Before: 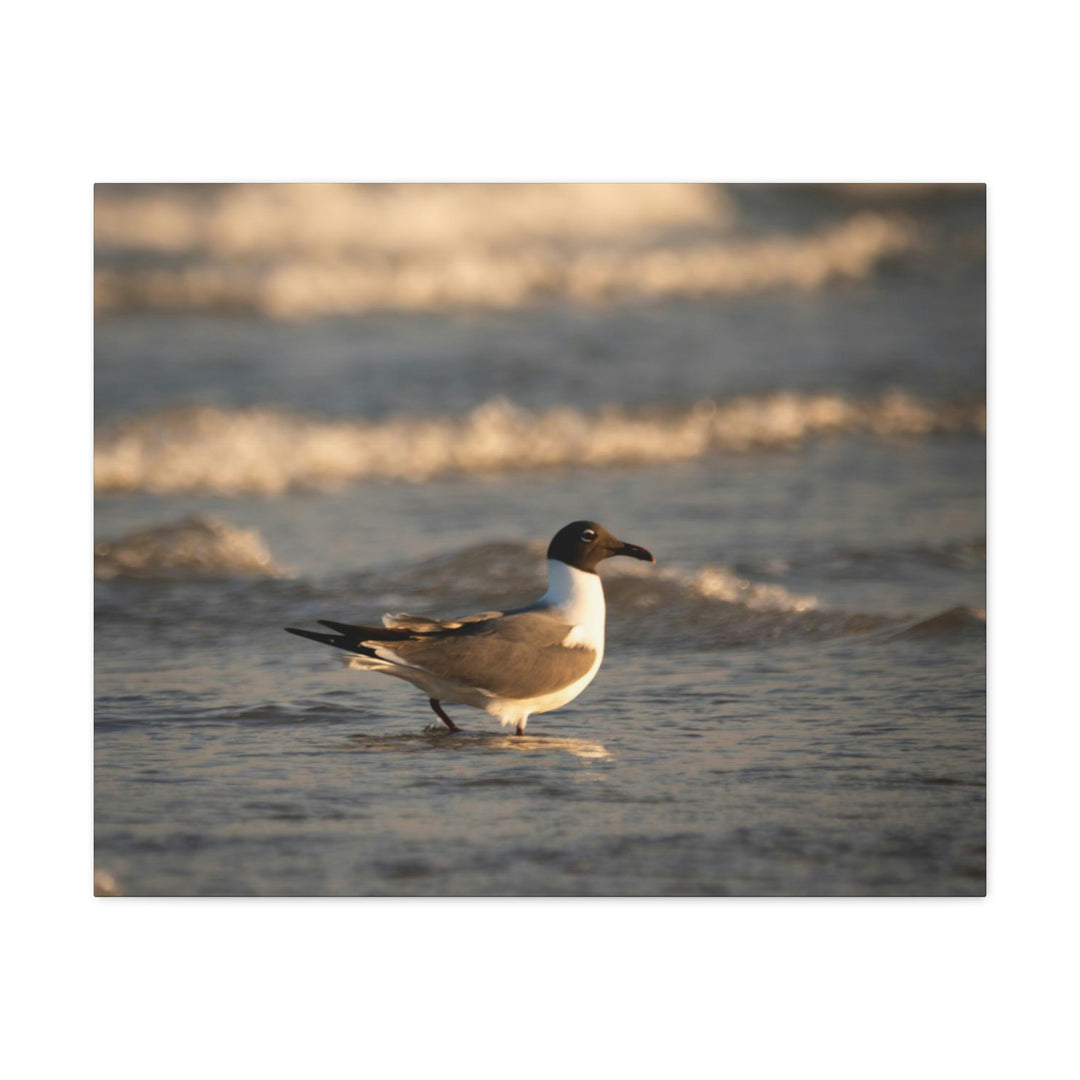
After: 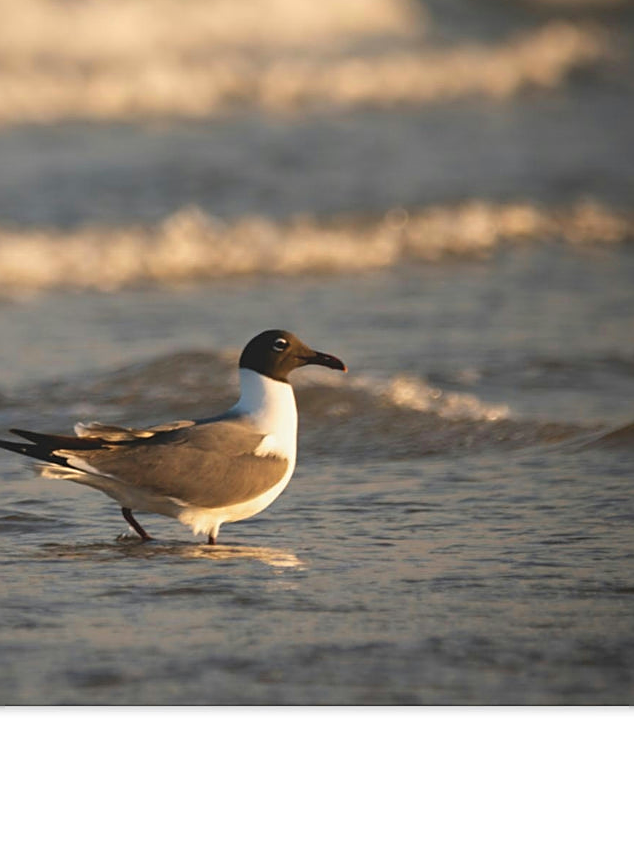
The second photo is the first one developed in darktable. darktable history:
color zones: curves: ch1 [(0, 0.525) (0.143, 0.556) (0.286, 0.52) (0.429, 0.5) (0.571, 0.5) (0.714, 0.5) (0.857, 0.503) (1, 0.525)]
crop and rotate: left 28.558%, top 17.768%, right 12.671%, bottom 3.35%
sharpen: on, module defaults
